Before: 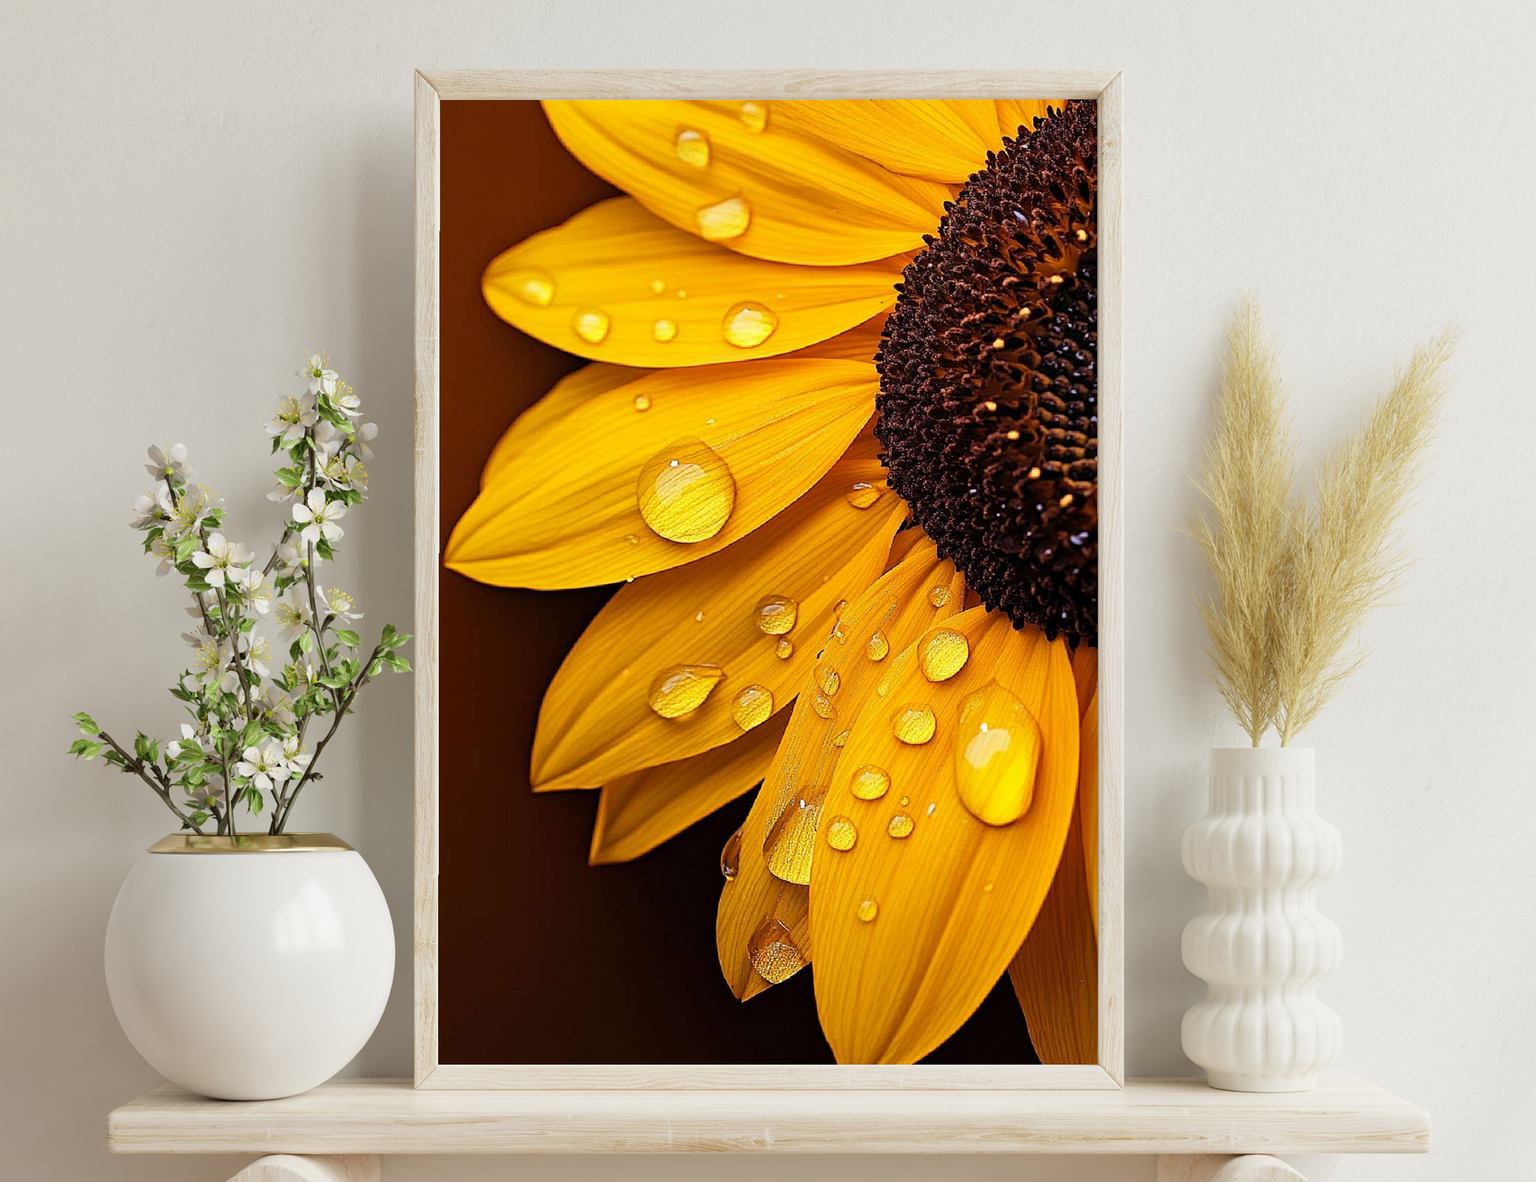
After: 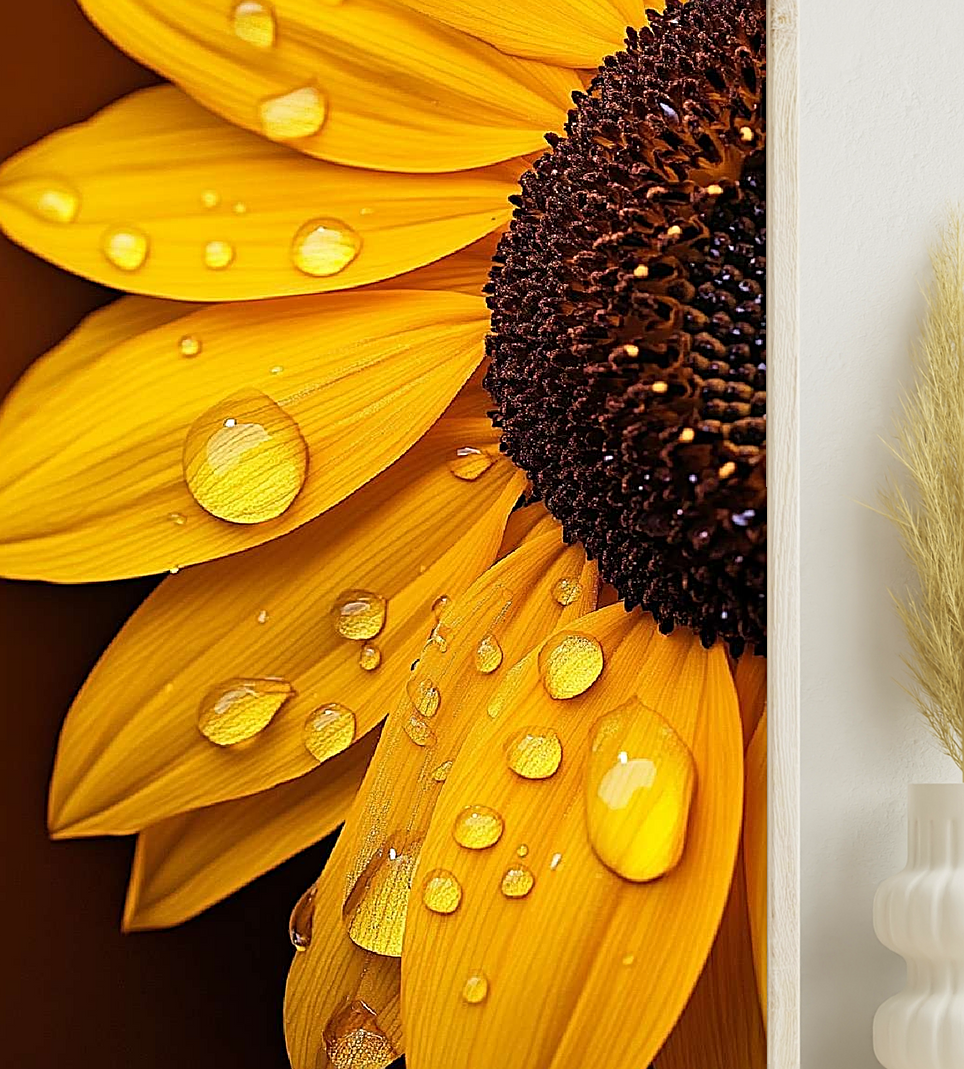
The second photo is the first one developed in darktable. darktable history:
crop: left 32.075%, top 10.976%, right 18.355%, bottom 17.596%
sharpen: on, module defaults
velvia: on, module defaults
